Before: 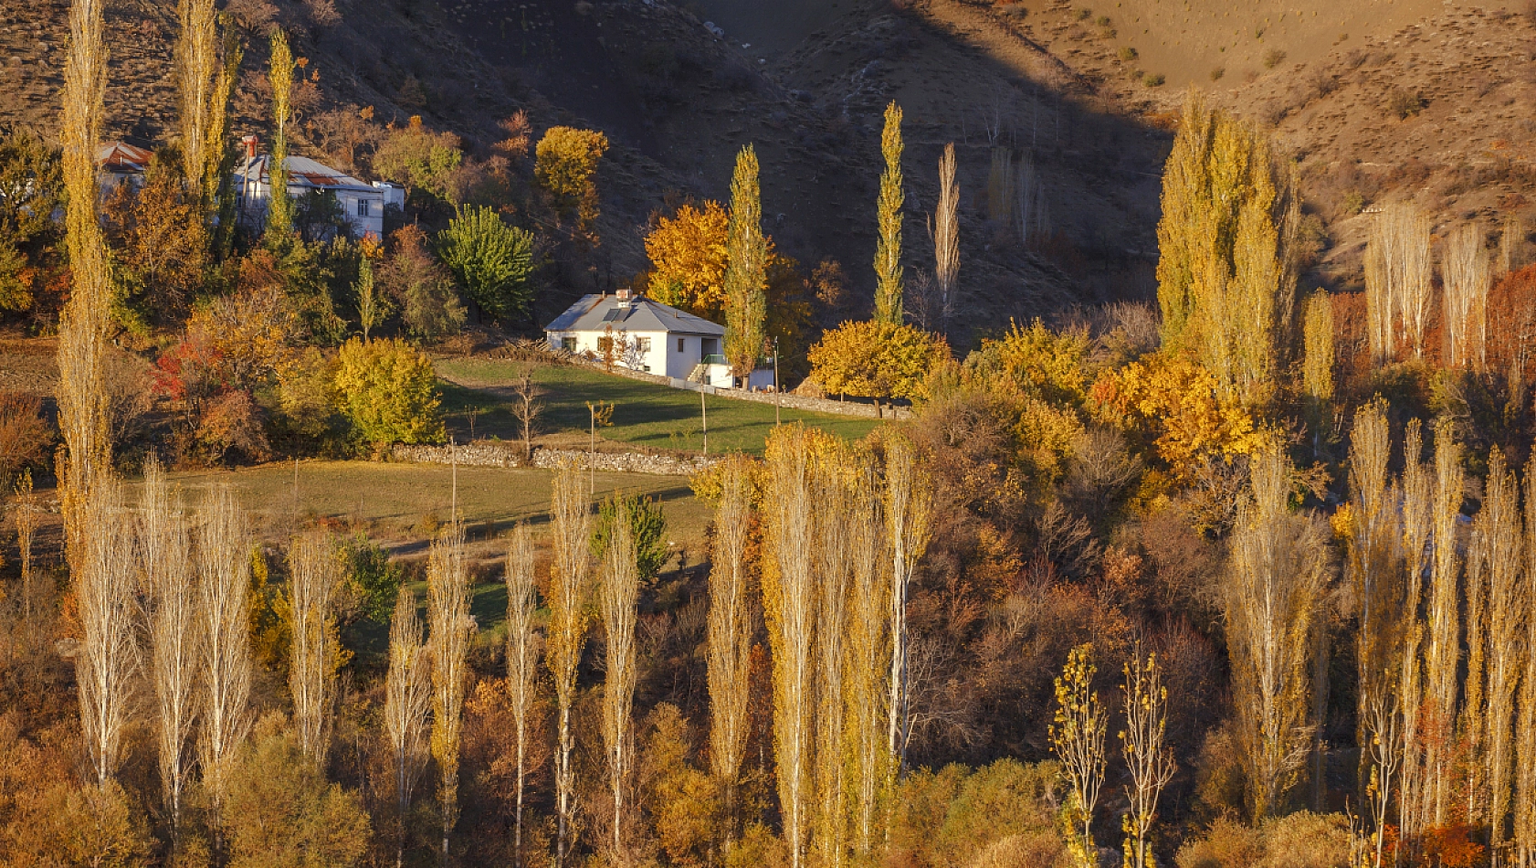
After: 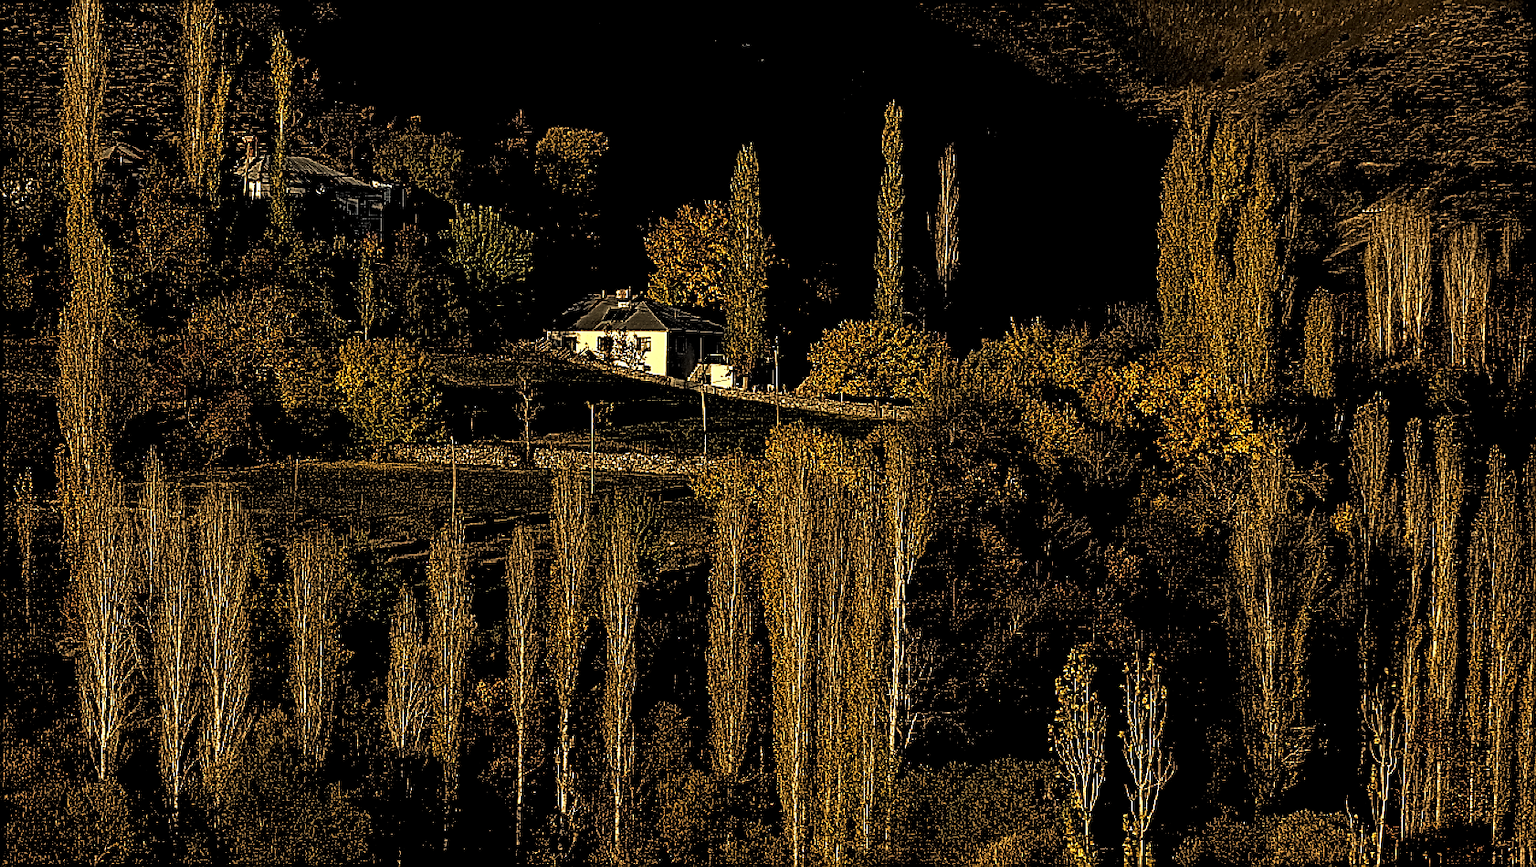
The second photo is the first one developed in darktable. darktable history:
exposure: black level correction 0.004, exposure 0.014 EV, compensate highlight preservation false
color balance rgb: shadows lift › chroma 3%, shadows lift › hue 240.84°, highlights gain › chroma 3%, highlights gain › hue 73.2°, global offset › luminance -0.5%, perceptual saturation grading › global saturation 20%, perceptual saturation grading › highlights -25%, perceptual saturation grading › shadows 50%, global vibrance 25.26%
local contrast: mode bilateral grid, contrast 20, coarseness 3, detail 300%, midtone range 0.2
sharpen: radius 1.4, amount 1.25, threshold 0.7
tone equalizer: on, module defaults
white balance: red 1.08, blue 0.791
levels: levels [0.514, 0.759, 1]
velvia: on, module defaults
